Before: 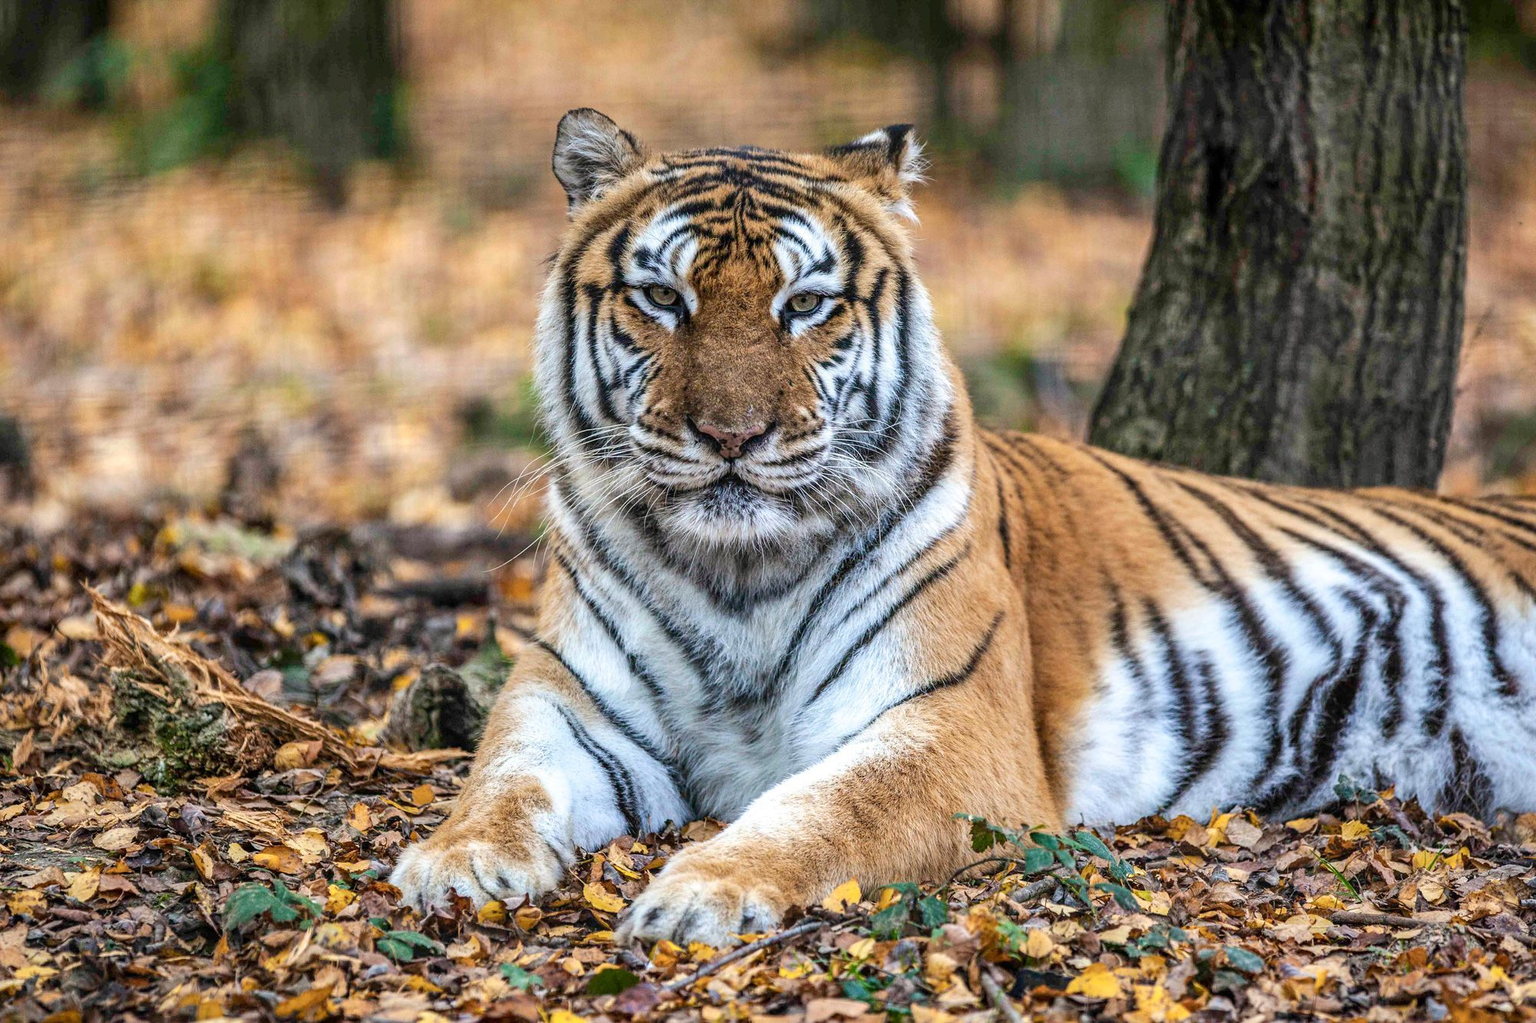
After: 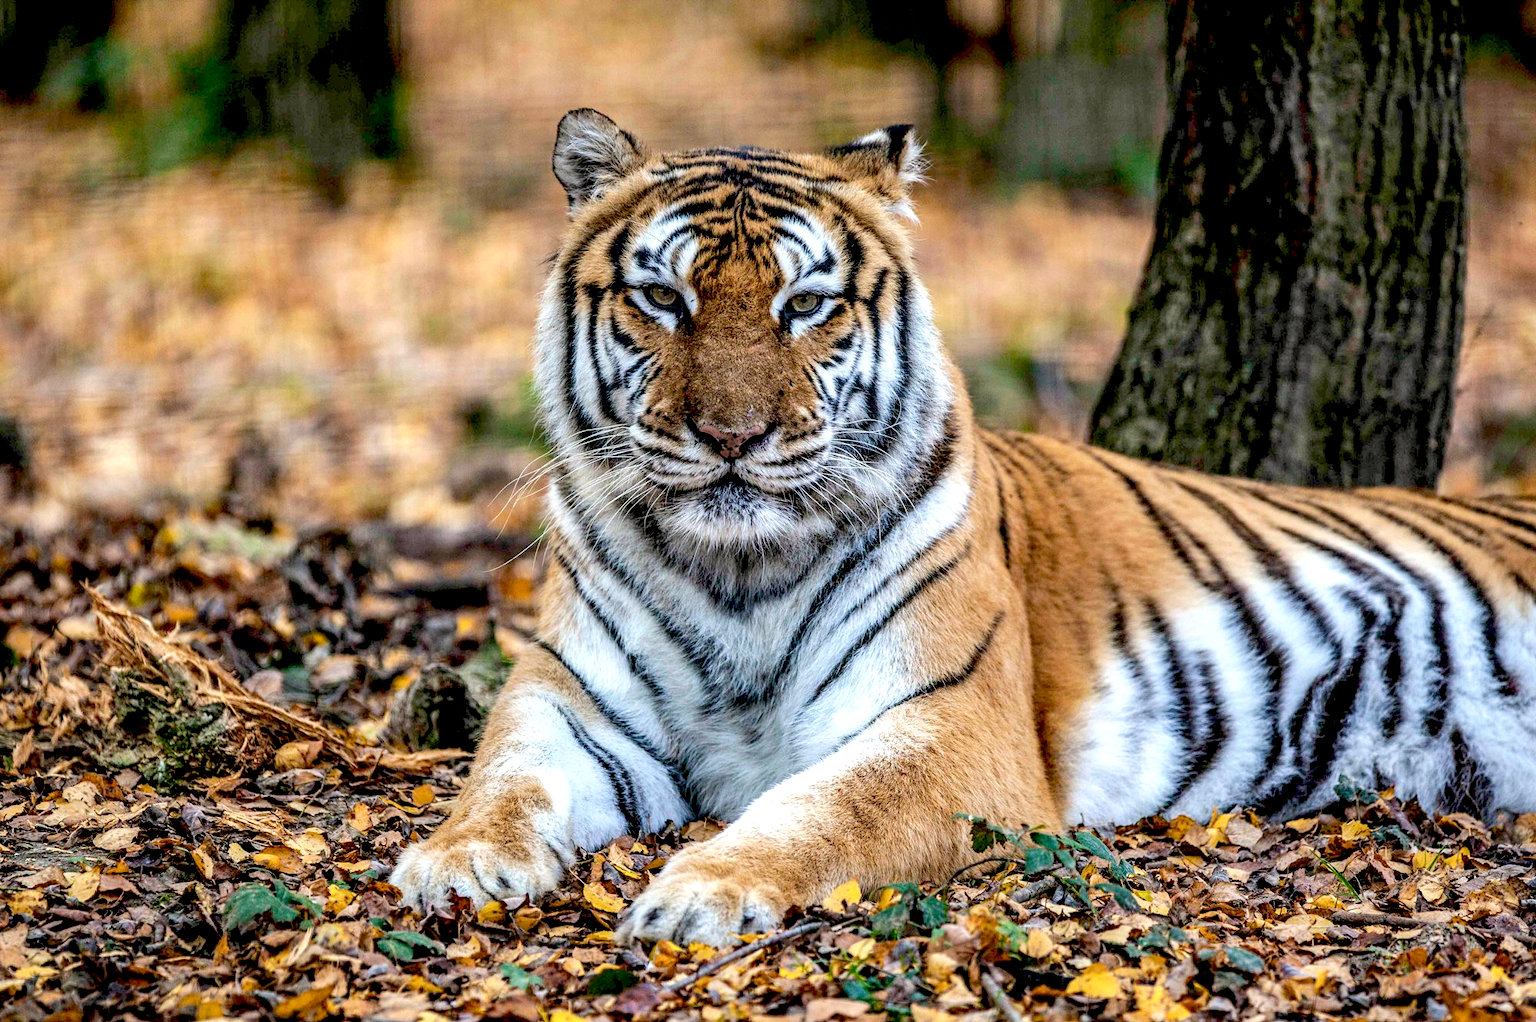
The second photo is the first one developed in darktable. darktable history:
exposure: black level correction 0.026, exposure 0.182 EV, compensate exposure bias true, compensate highlight preservation false
